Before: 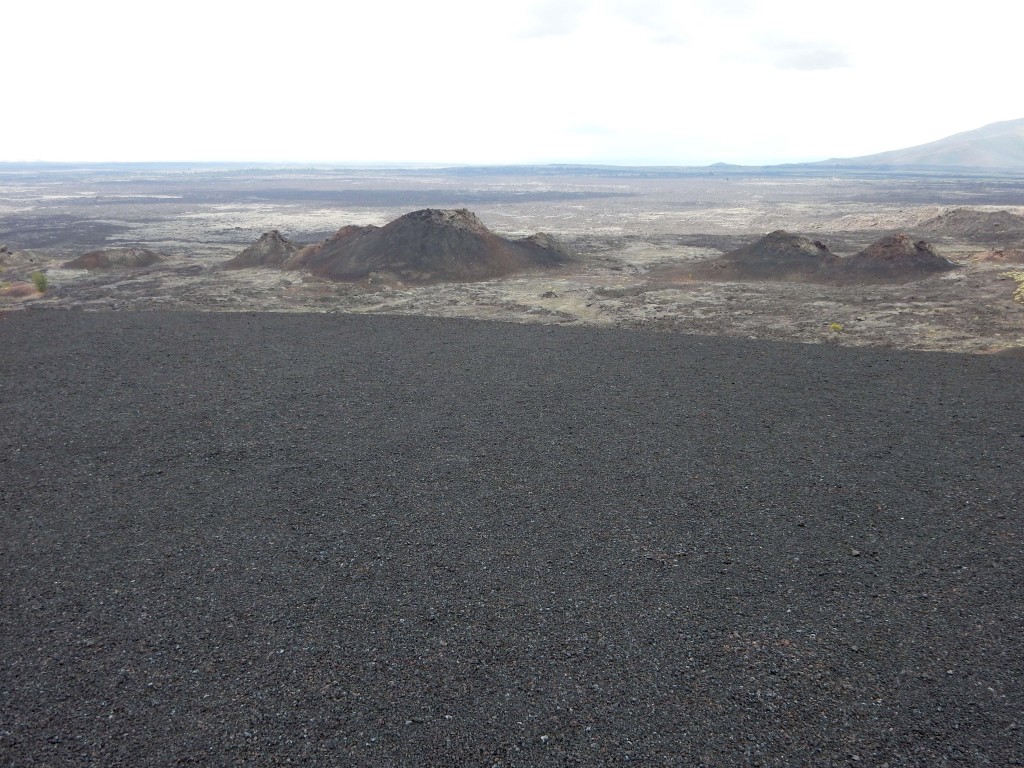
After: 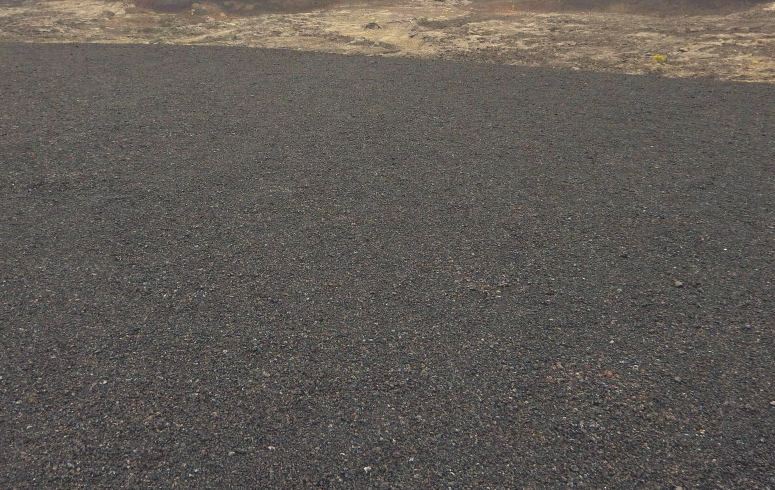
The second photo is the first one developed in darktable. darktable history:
color balance rgb: shadows lift › chroma 2%, shadows lift › hue 247.2°, power › chroma 0.3%, power › hue 25.2°, highlights gain › chroma 3%, highlights gain › hue 60°, global offset › luminance 2%, perceptual saturation grading › global saturation 20%, perceptual saturation grading › highlights -20%, perceptual saturation grading › shadows 30%
white balance: red 1.029, blue 0.92
crop and rotate: left 17.299%, top 35.115%, right 7.015%, bottom 1.024%
contrast equalizer: octaves 7, y [[0.6 ×6], [0.55 ×6], [0 ×6], [0 ×6], [0 ×6]], mix 0.3
